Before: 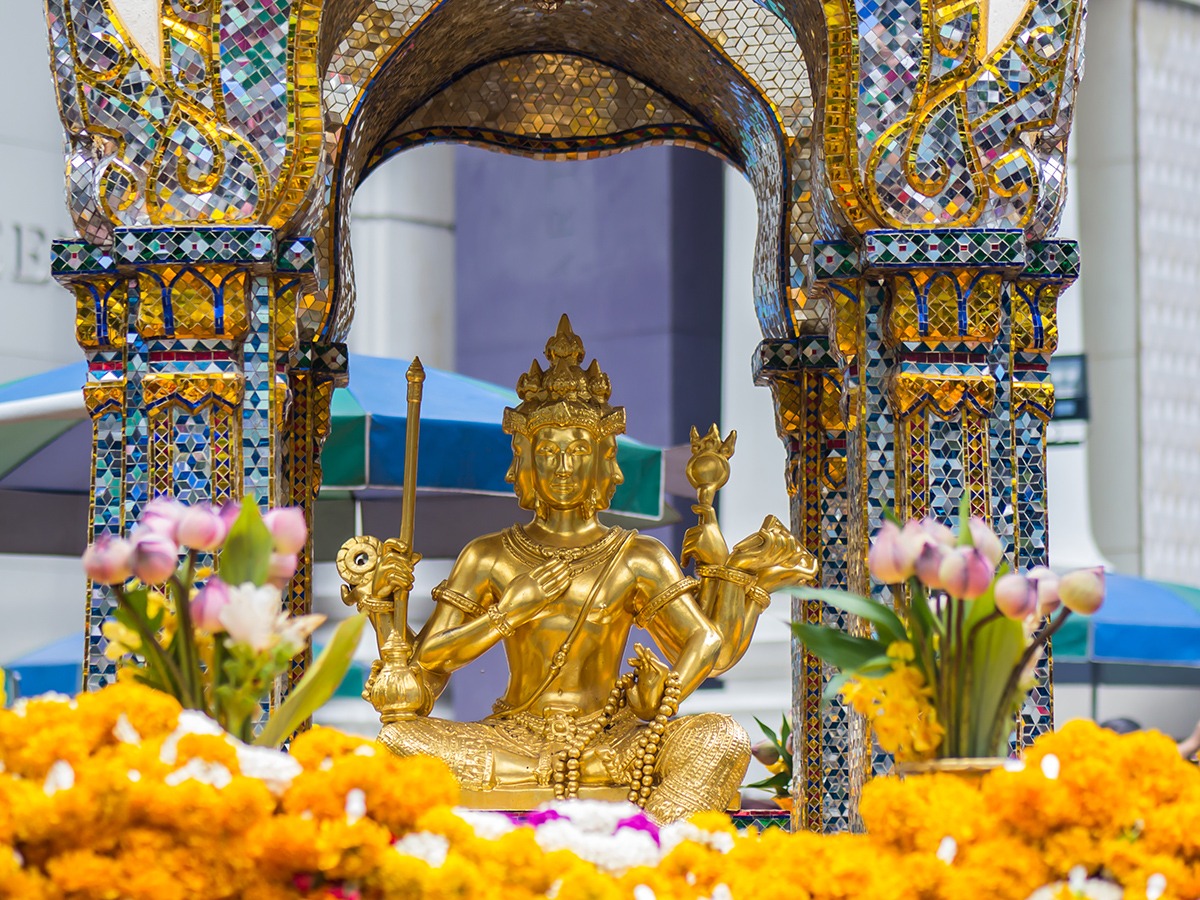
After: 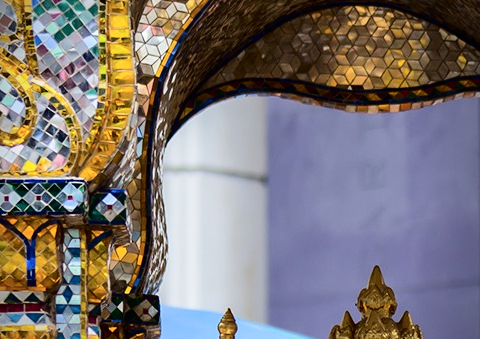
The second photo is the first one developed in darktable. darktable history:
vignetting: brightness -0.645, saturation -0.007, unbound false
crop: left 15.724%, top 5.421%, right 44.266%, bottom 56.859%
tone curve: curves: ch0 [(0, 0) (0.003, 0.003) (0.011, 0.005) (0.025, 0.008) (0.044, 0.012) (0.069, 0.02) (0.1, 0.031) (0.136, 0.047) (0.177, 0.088) (0.224, 0.141) (0.277, 0.222) (0.335, 0.32) (0.399, 0.422) (0.468, 0.523) (0.543, 0.623) (0.623, 0.716) (0.709, 0.796) (0.801, 0.878) (0.898, 0.957) (1, 1)], color space Lab, independent channels, preserve colors none
